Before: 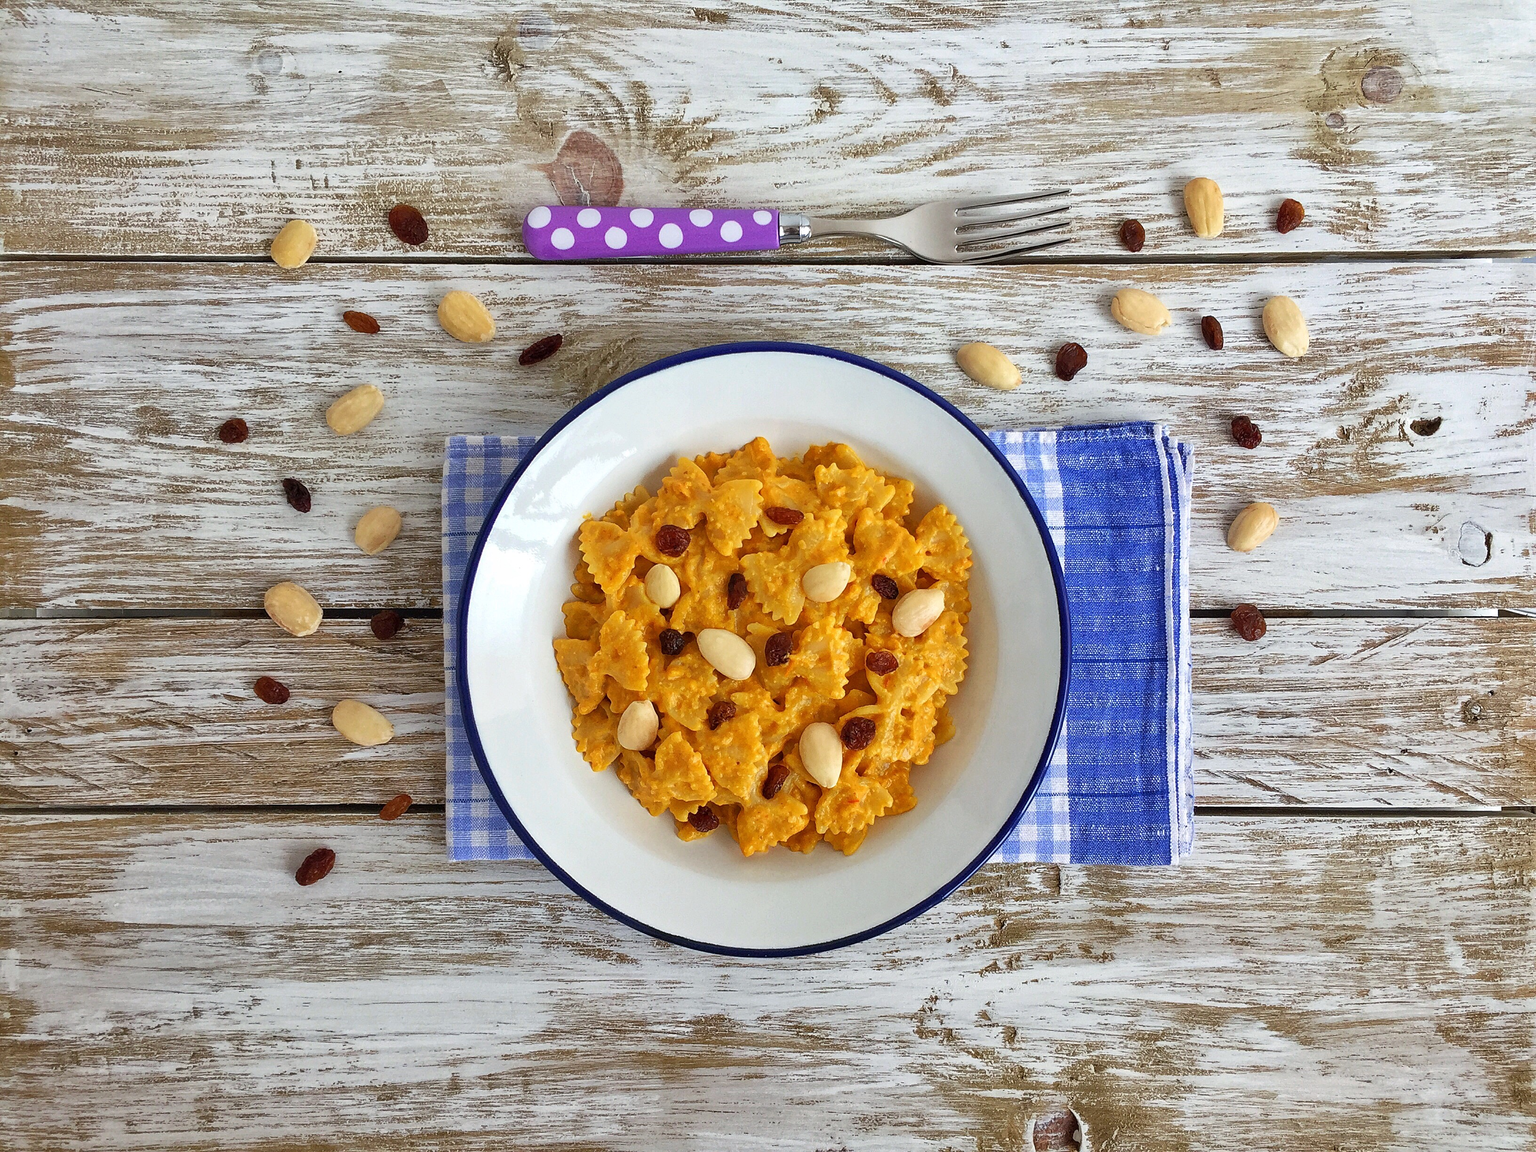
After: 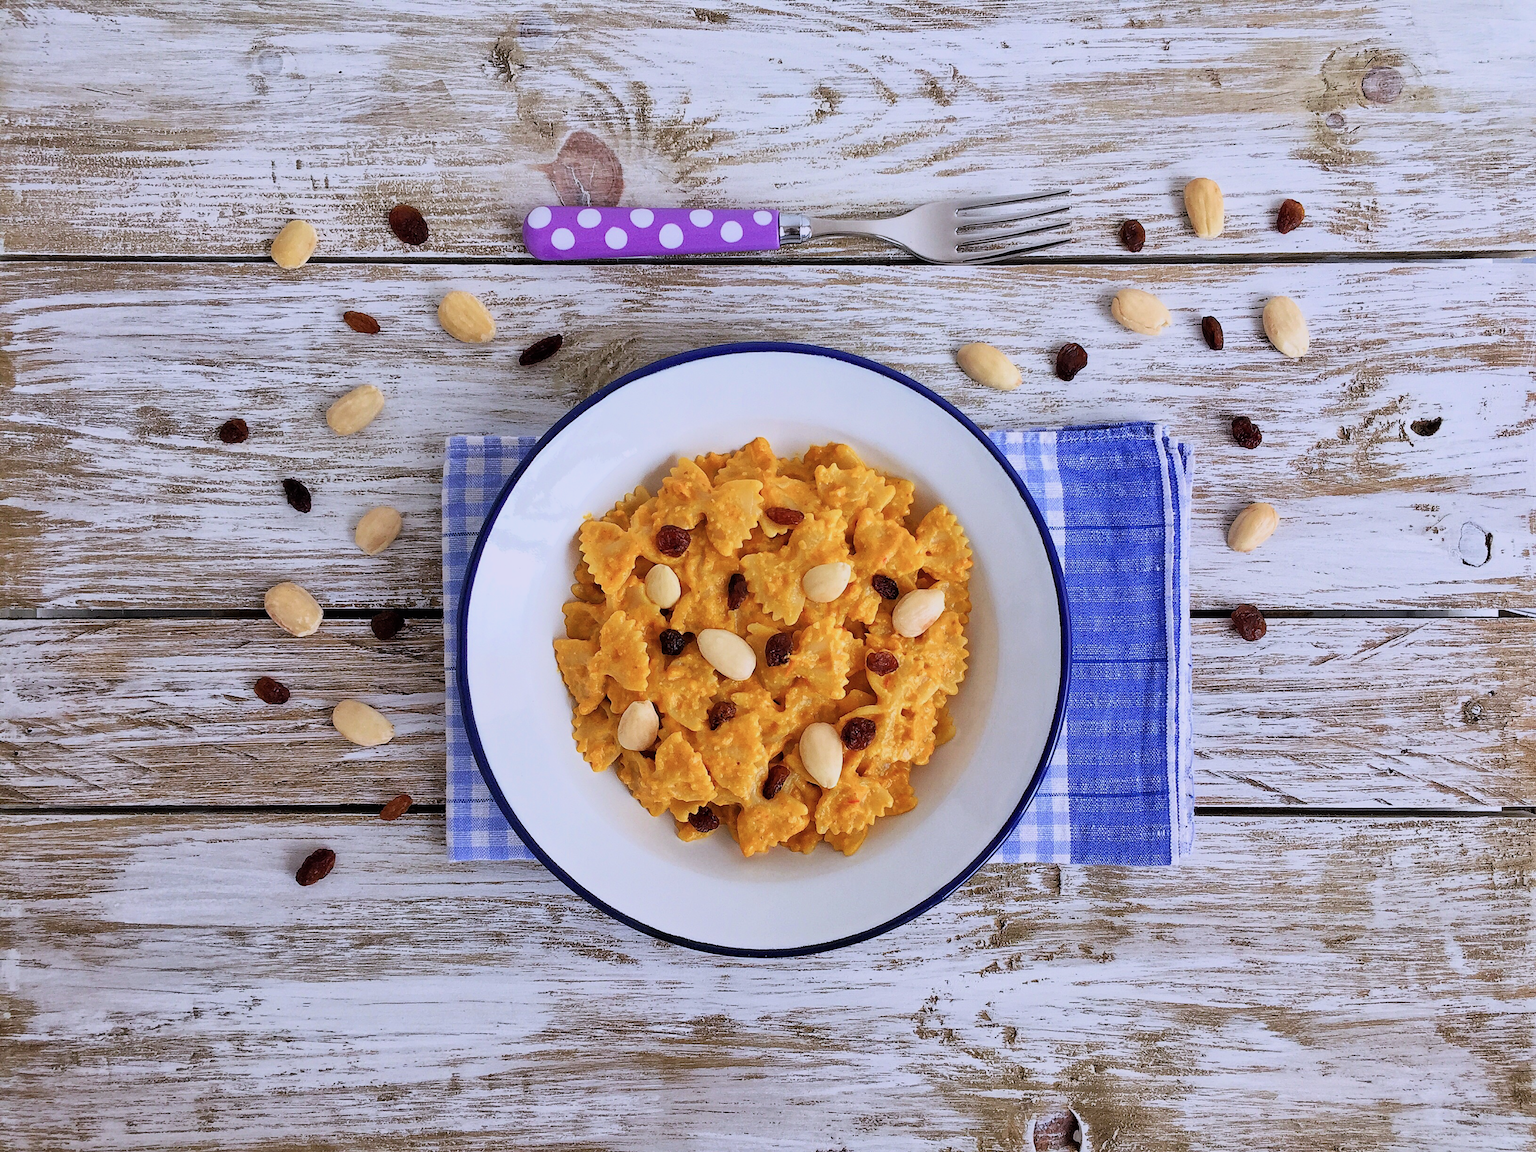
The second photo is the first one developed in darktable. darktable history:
color calibration: illuminant custom, x 0.363, y 0.385, temperature 4528.03 K
filmic rgb: black relative exposure -11.88 EV, white relative exposure 5.43 EV, threshold 3 EV, hardness 4.49, latitude 50%, contrast 1.14, color science v5 (2021), contrast in shadows safe, contrast in highlights safe, enable highlight reconstruction true
